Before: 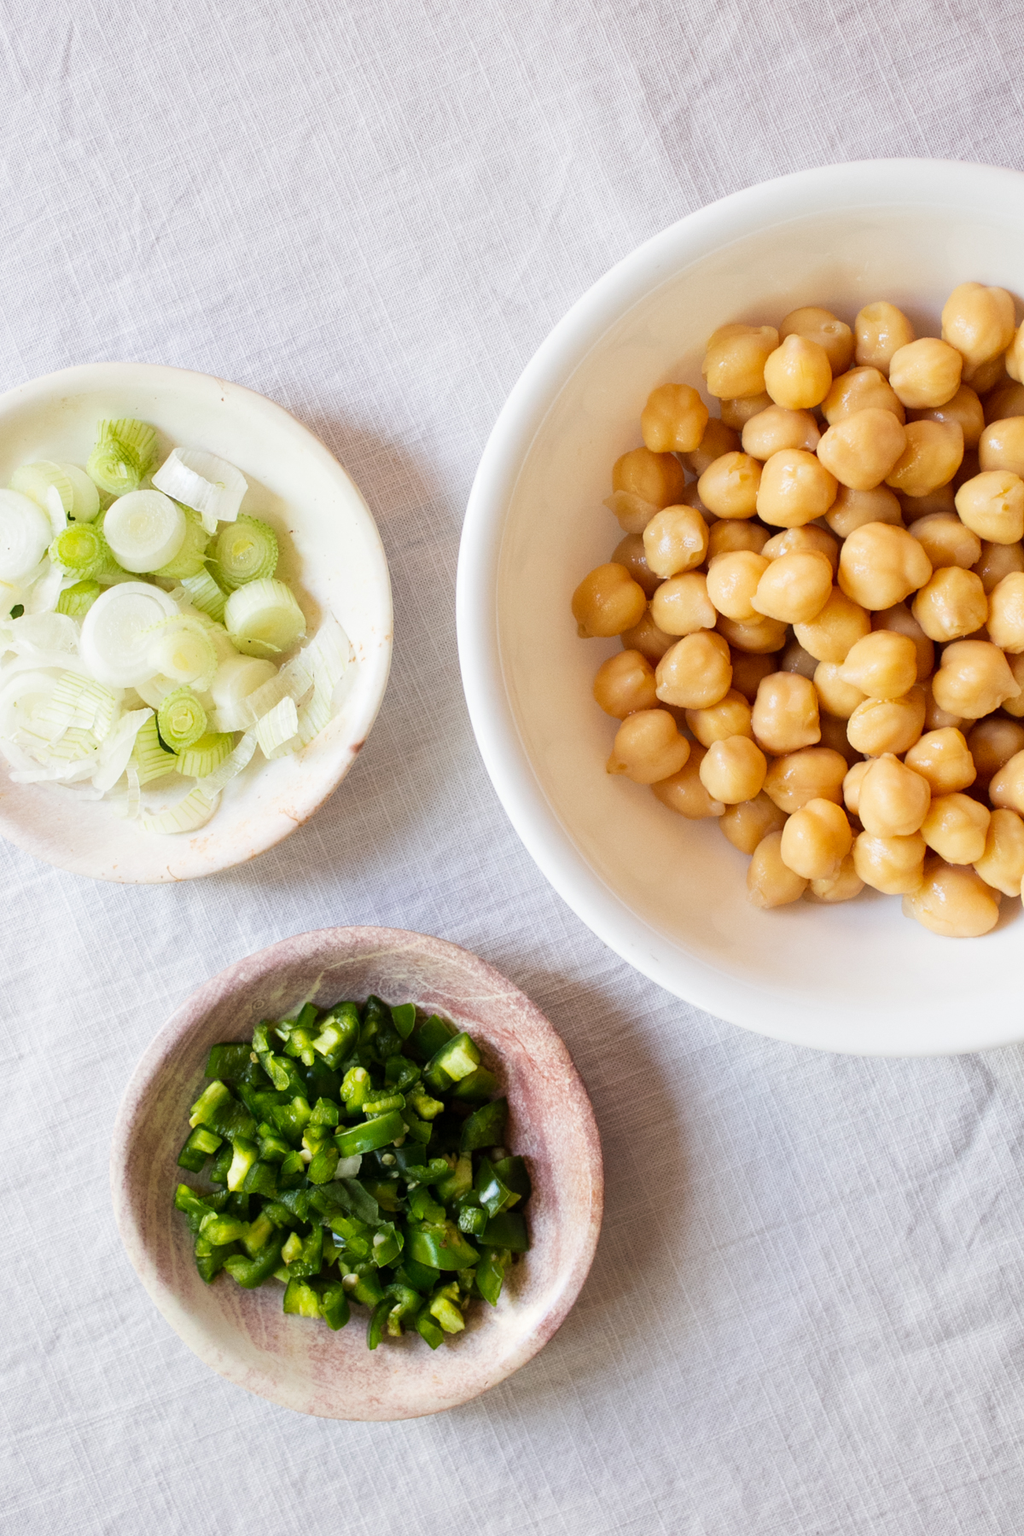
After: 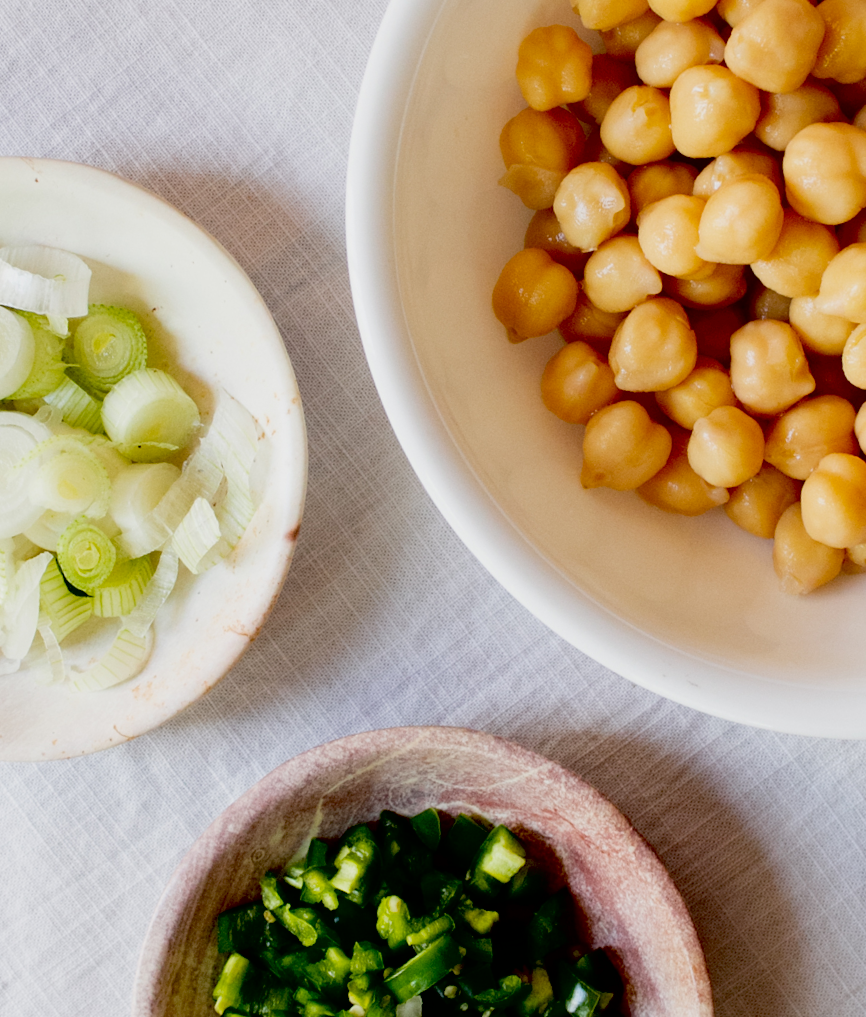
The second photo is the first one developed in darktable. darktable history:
rotate and perspective: rotation -14.8°, crop left 0.1, crop right 0.903, crop top 0.25, crop bottom 0.748
exposure: black level correction 0.046, exposure -0.228 EV, compensate highlight preservation false
crop and rotate: left 13.409%, right 19.924%
contrast brightness saturation: contrast 0.05
